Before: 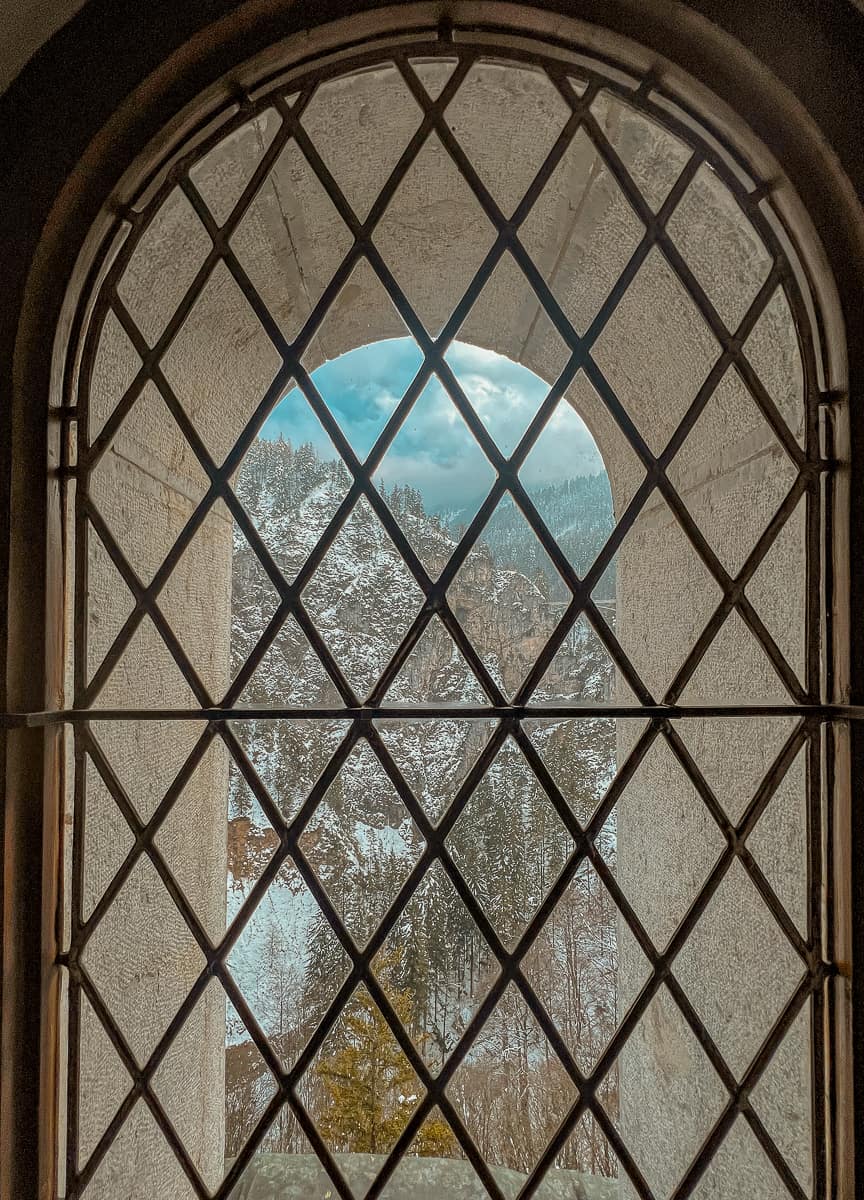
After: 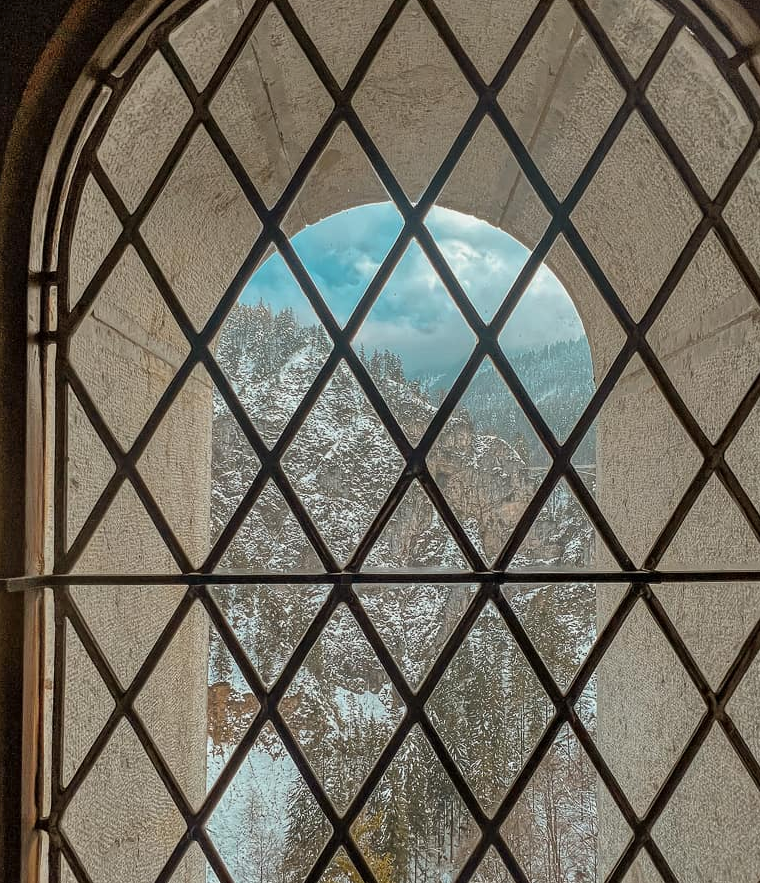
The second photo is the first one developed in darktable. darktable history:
shadows and highlights: soften with gaussian
rotate and perspective: automatic cropping original format, crop left 0, crop top 0
crop and rotate: left 2.425%, top 11.305%, right 9.6%, bottom 15.08%
